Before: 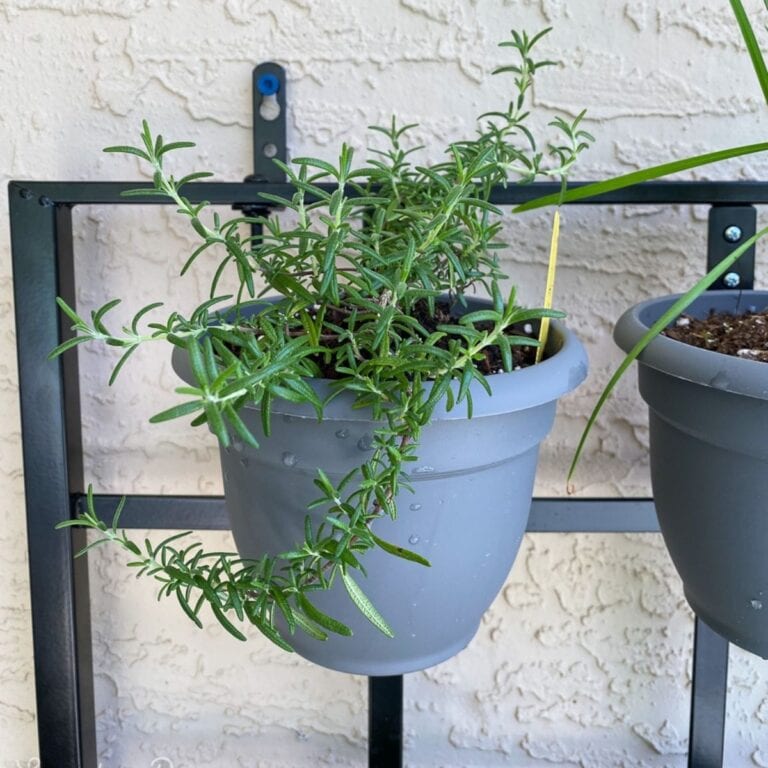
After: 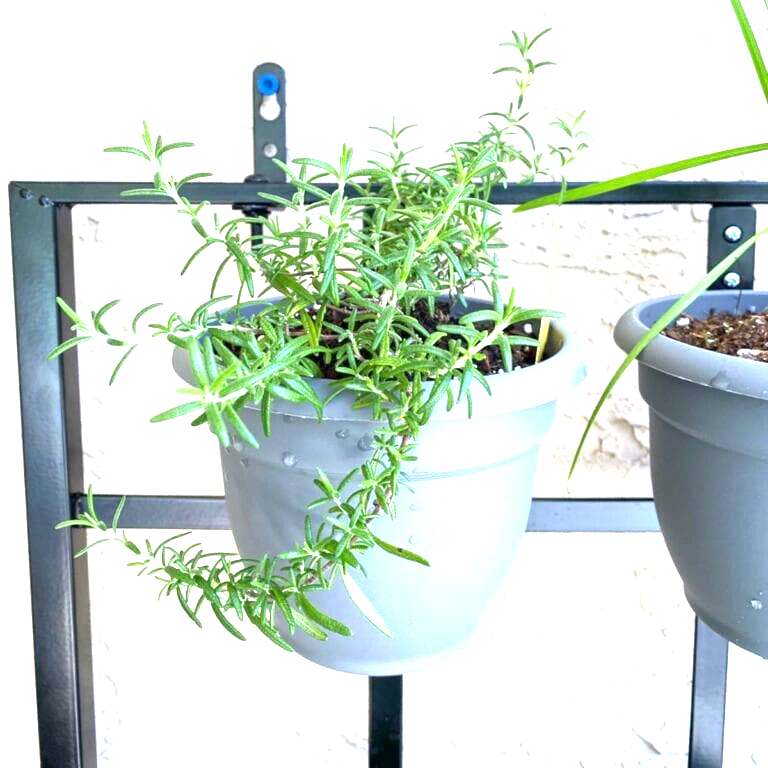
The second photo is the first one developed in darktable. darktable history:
exposure: black level correction 0.001, exposure 1.831 EV, compensate exposure bias true, compensate highlight preservation false
